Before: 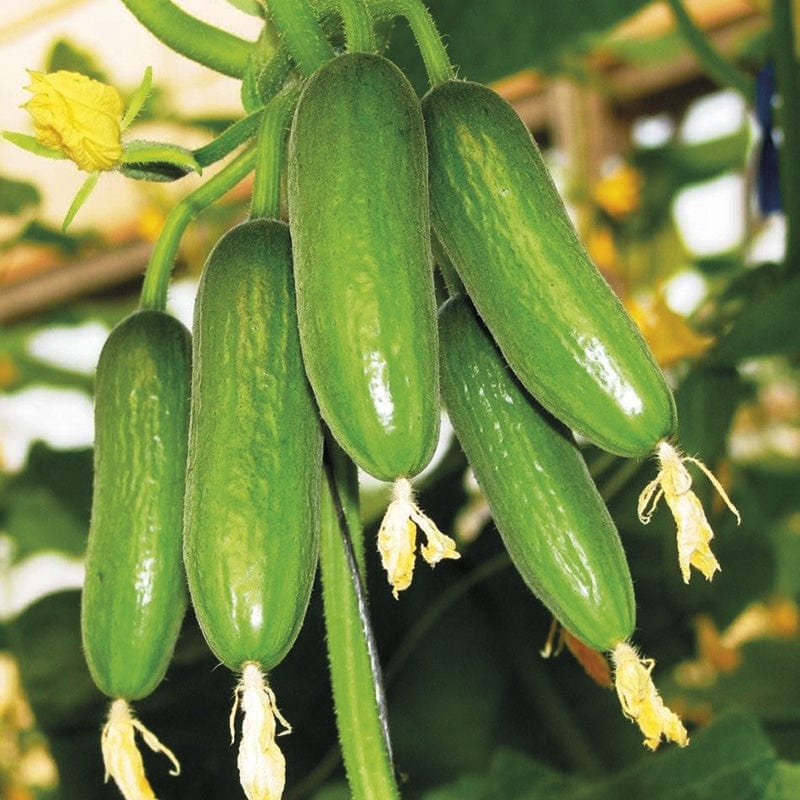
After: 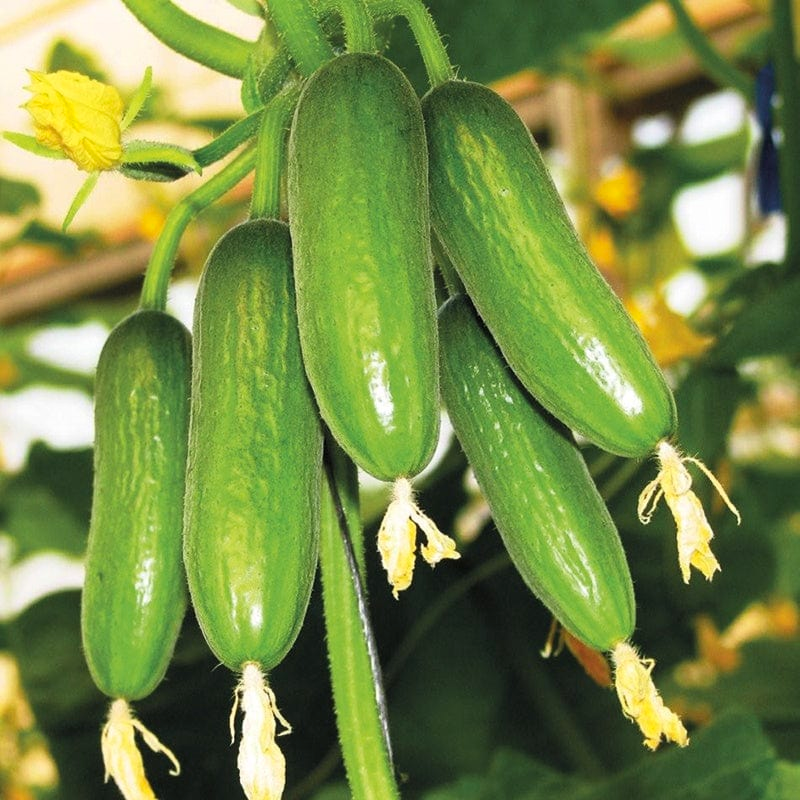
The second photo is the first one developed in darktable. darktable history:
contrast brightness saturation: contrast 0.1, brightness 0.03, saturation 0.09
exposure: compensate highlight preservation false
